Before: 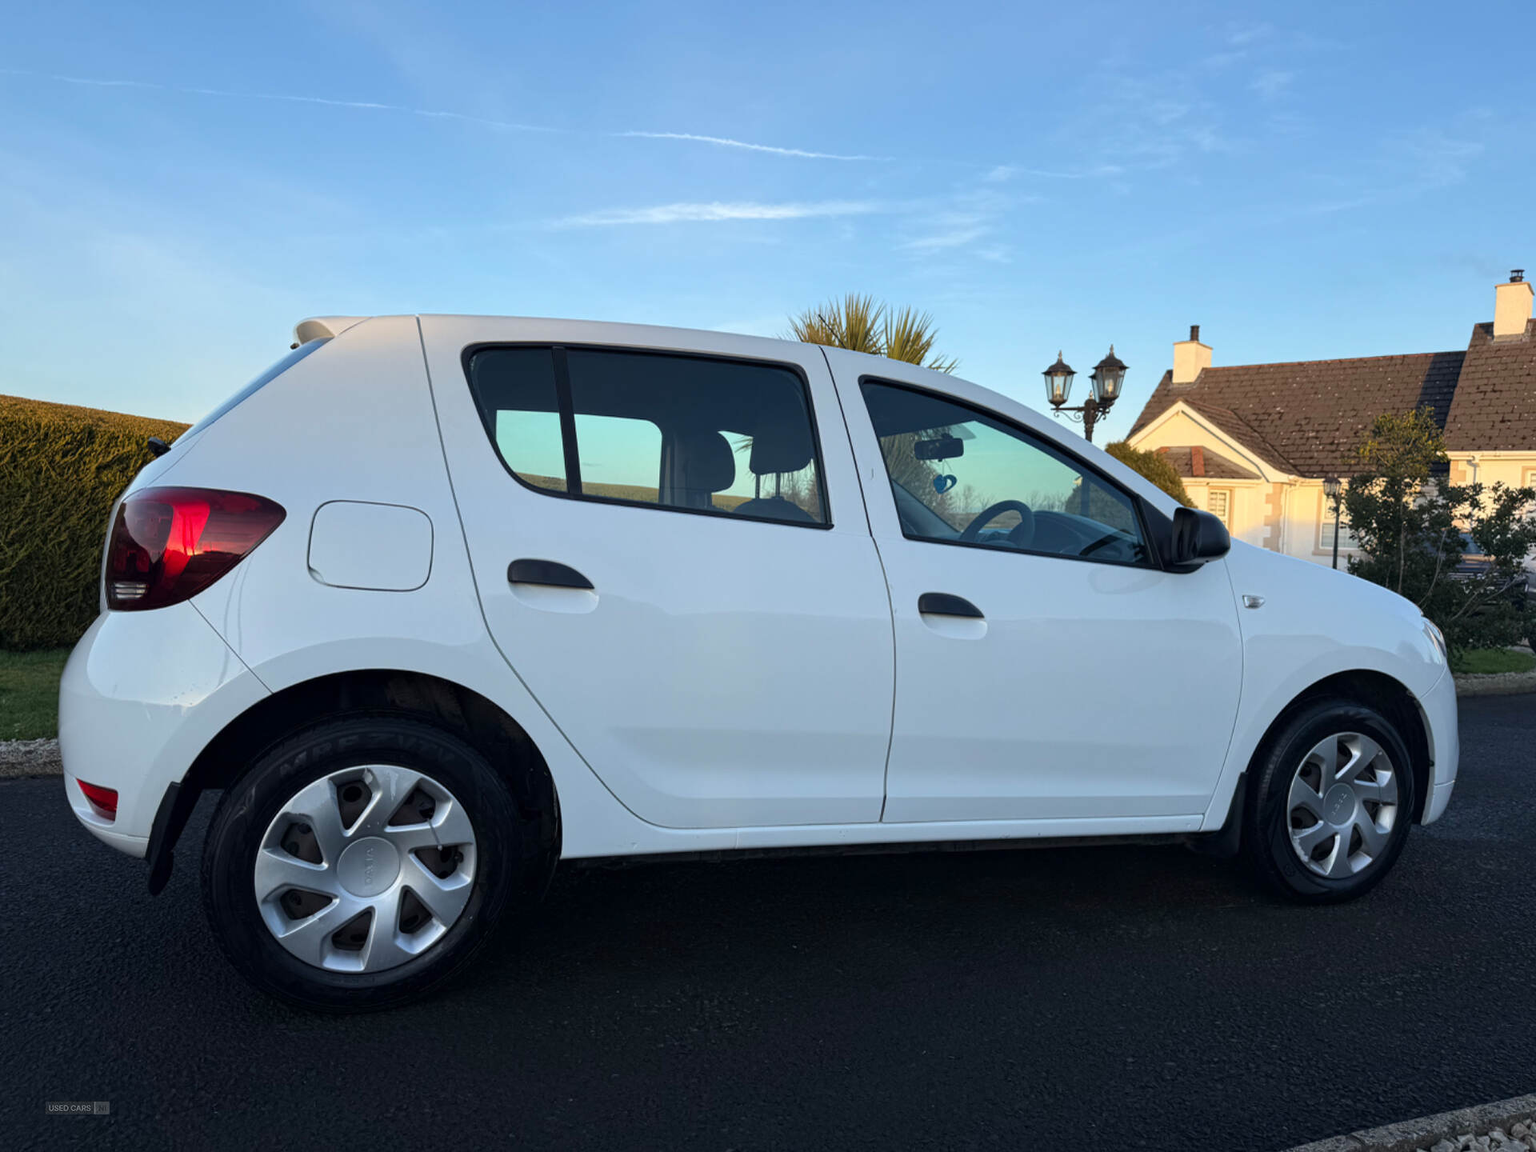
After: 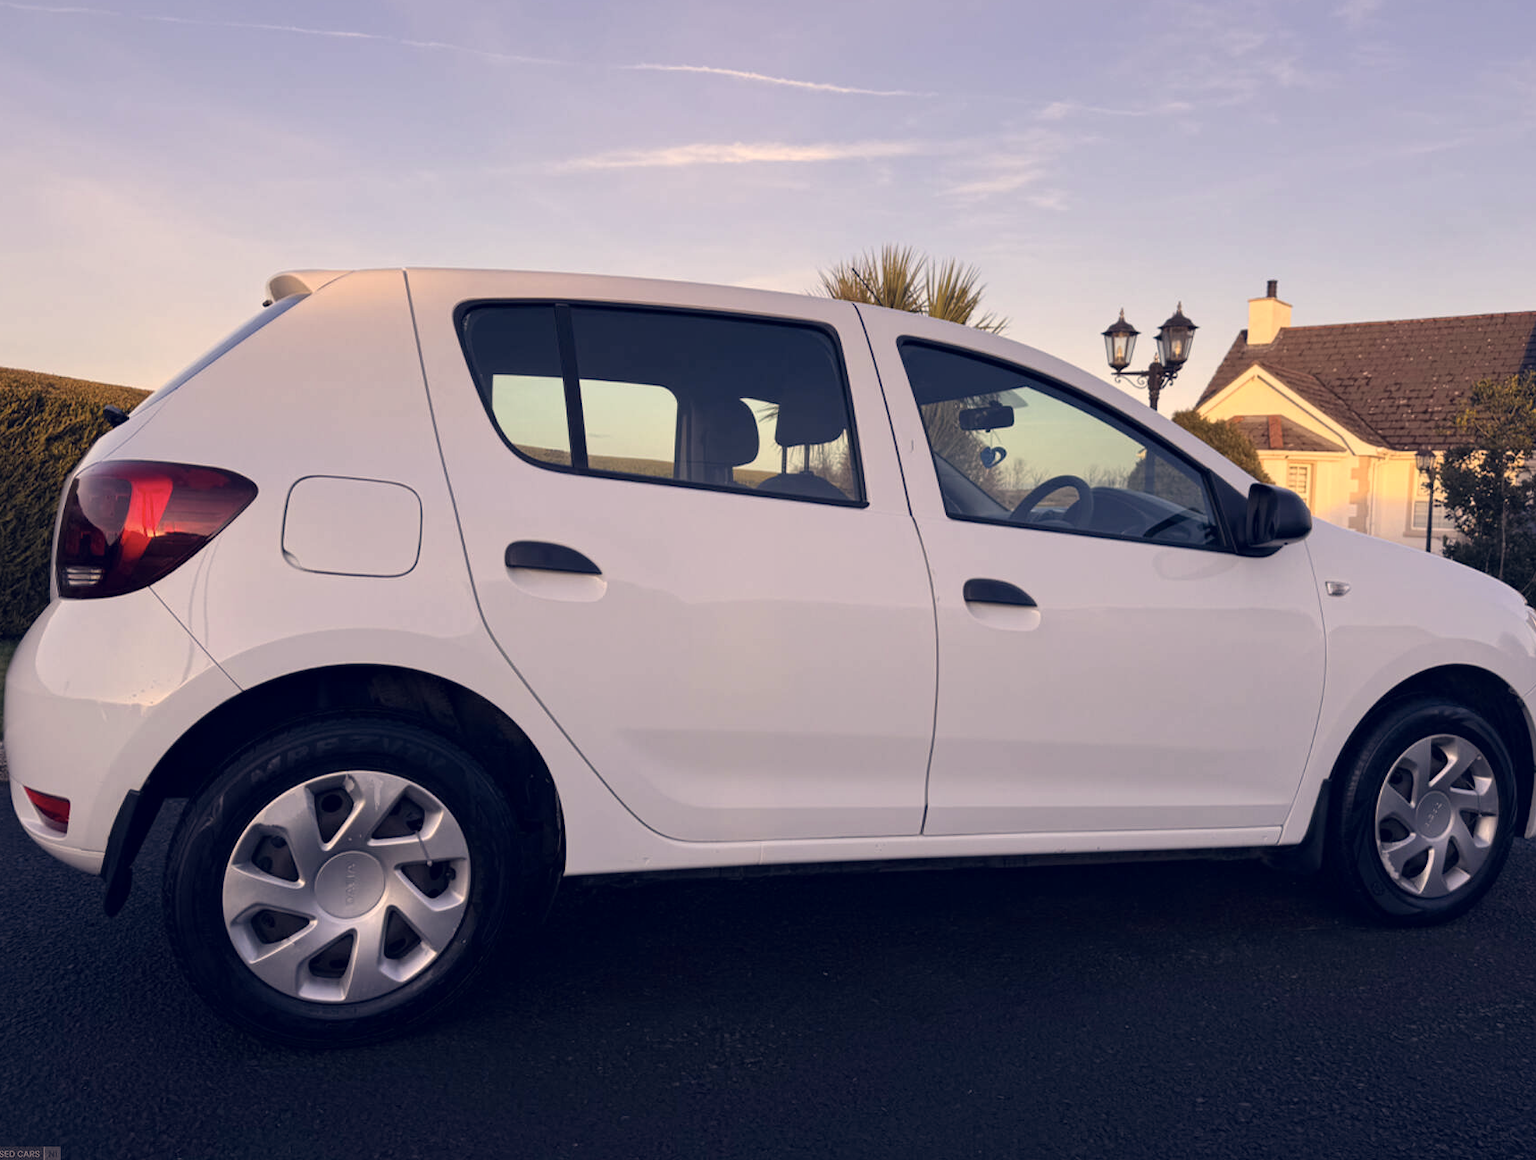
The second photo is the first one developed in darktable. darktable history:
crop: left 3.616%, top 6.46%, right 6.756%, bottom 3.258%
color correction: highlights a* 19.71, highlights b* 27.01, shadows a* 3.48, shadows b* -17.47, saturation 0.752
